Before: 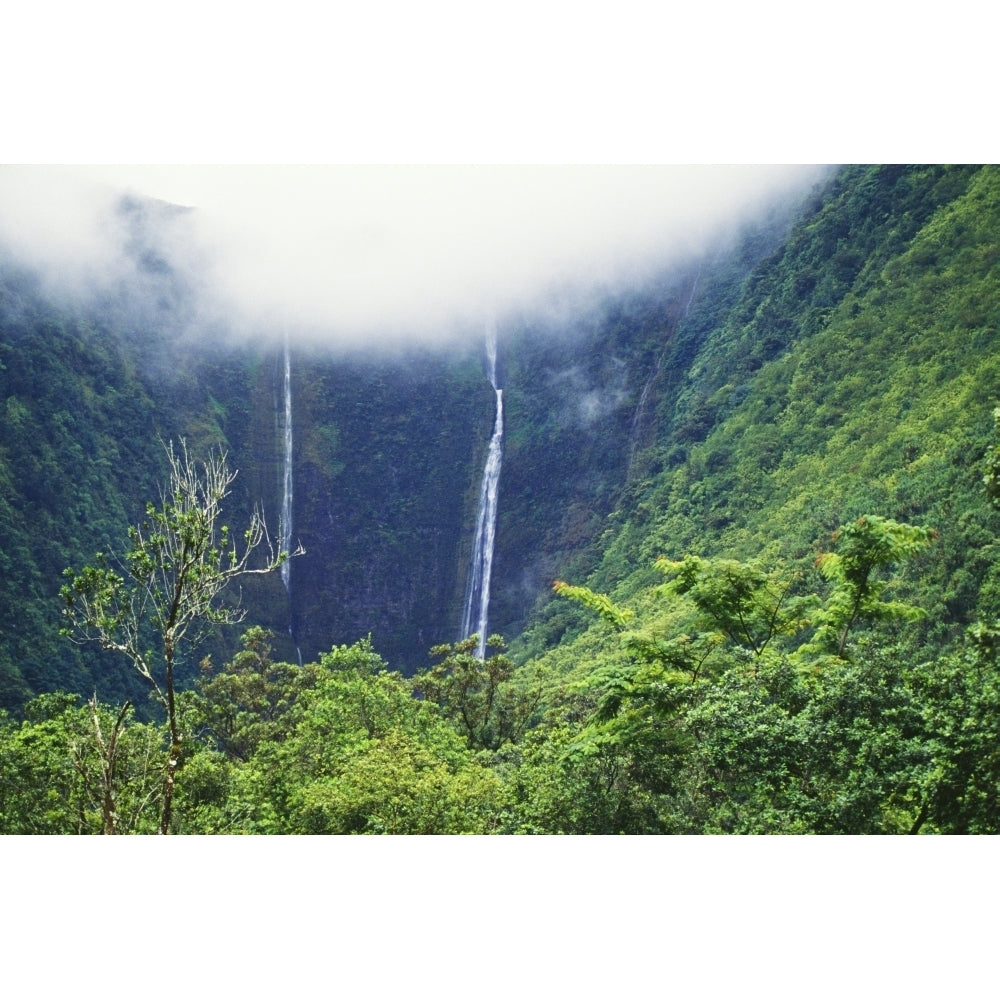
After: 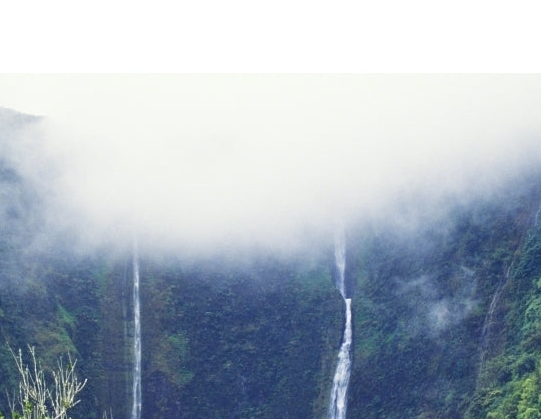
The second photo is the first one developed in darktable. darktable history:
crop: left 15.199%, top 9.132%, right 30.667%, bottom 48.945%
